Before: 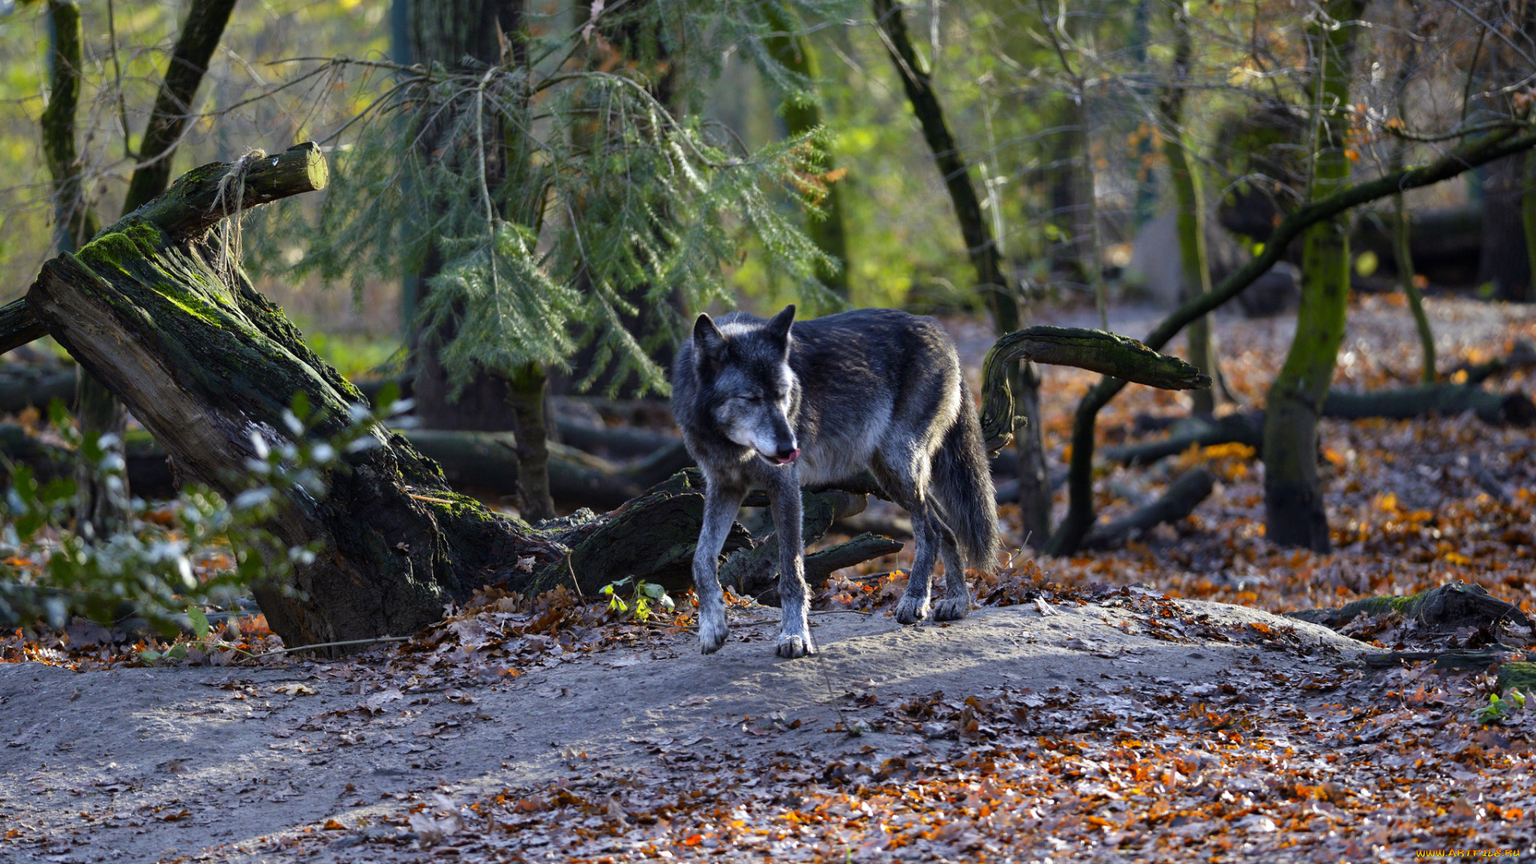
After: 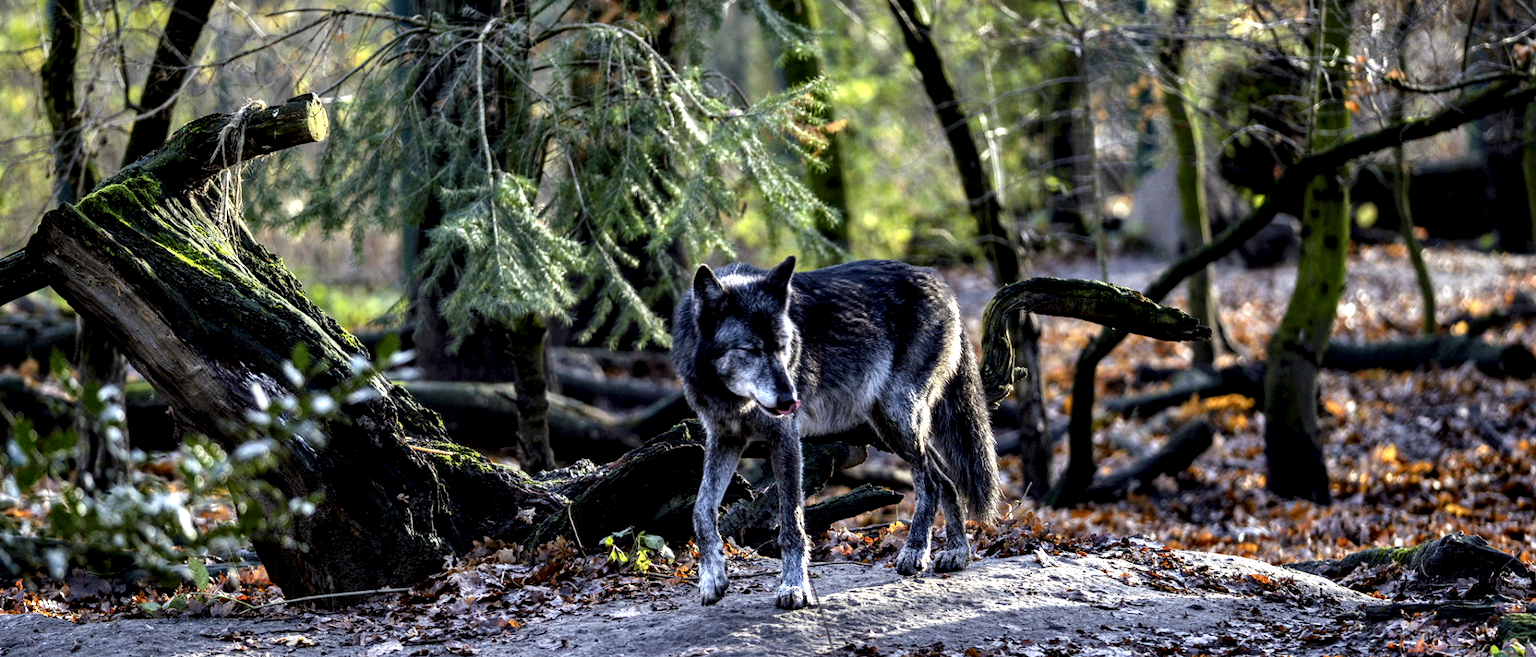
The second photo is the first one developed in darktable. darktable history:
local contrast: detail 205%
crop: top 5.707%, bottom 18.164%
